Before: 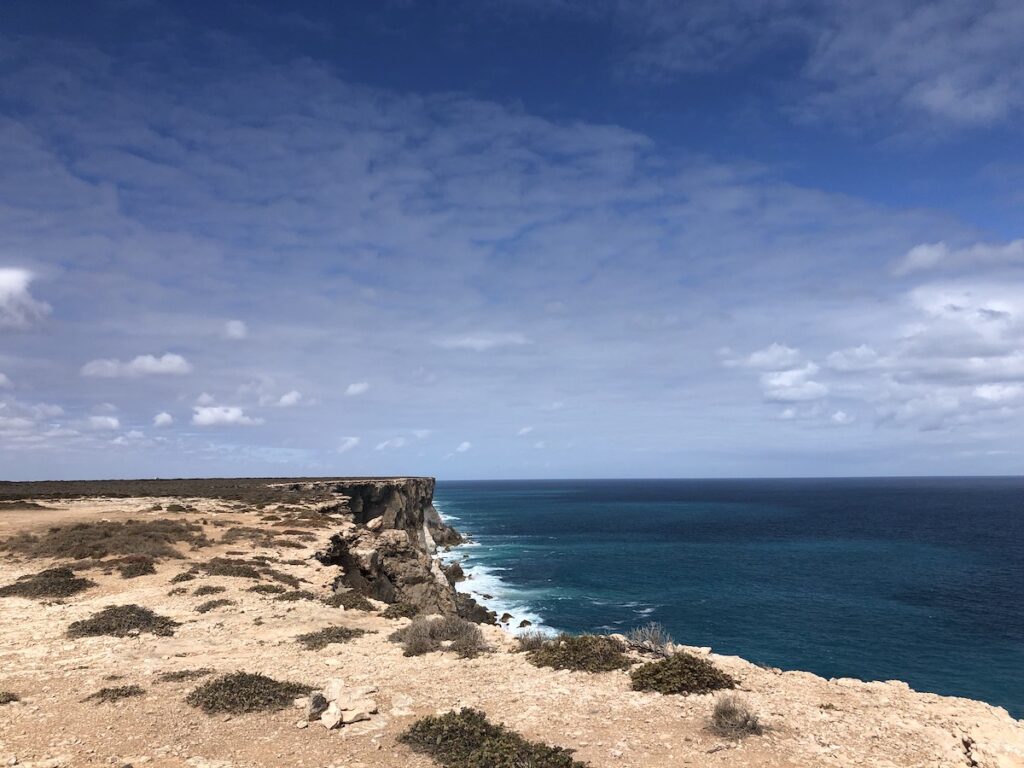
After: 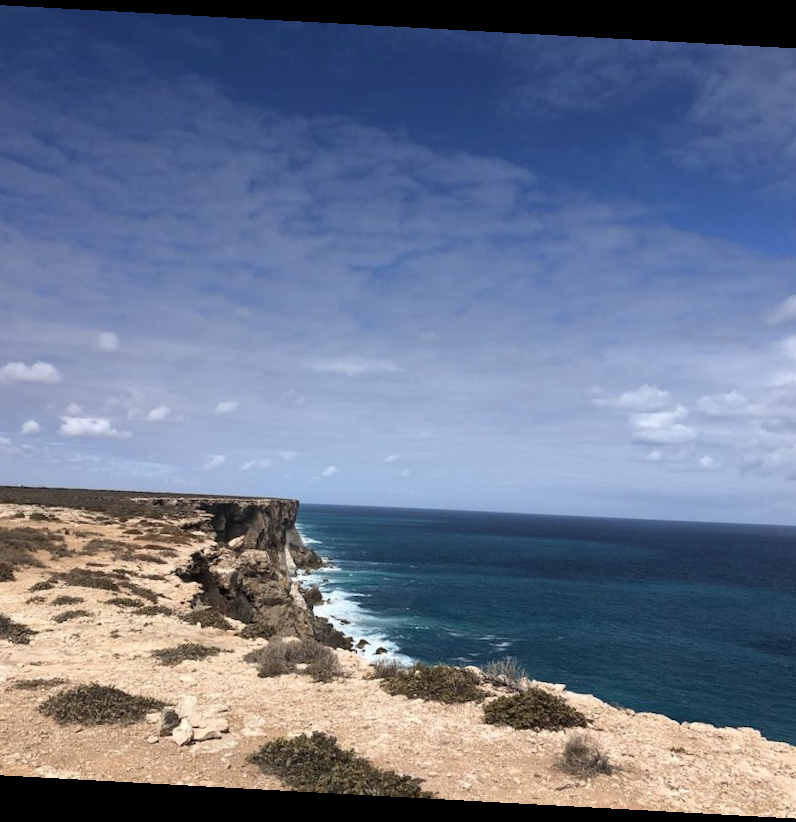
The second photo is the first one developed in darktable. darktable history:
crop and rotate: angle -3.11°, left 14.279%, top 0.039%, right 10.924%, bottom 0.019%
